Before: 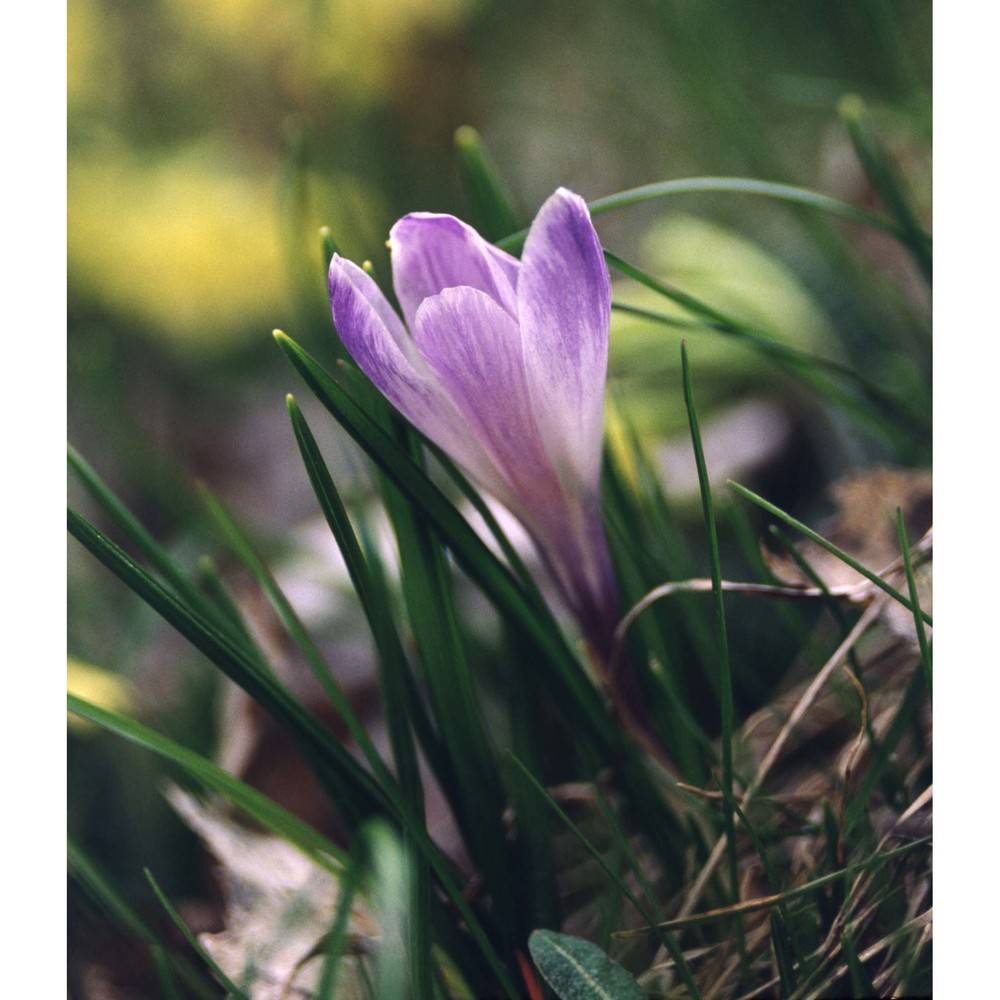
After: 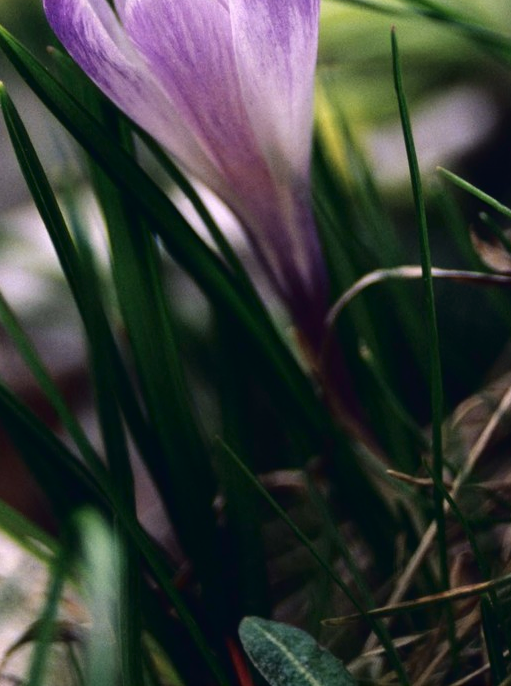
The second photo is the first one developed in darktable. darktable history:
crop and rotate: left 29.038%, top 31.331%, right 19.824%
exposure: compensate exposure bias true, compensate highlight preservation false
tone curve: curves: ch0 [(0, 0) (0.003, 0.001) (0.011, 0.004) (0.025, 0.011) (0.044, 0.021) (0.069, 0.028) (0.1, 0.036) (0.136, 0.051) (0.177, 0.085) (0.224, 0.127) (0.277, 0.193) (0.335, 0.266) (0.399, 0.338) (0.468, 0.419) (0.543, 0.504) (0.623, 0.593) (0.709, 0.689) (0.801, 0.784) (0.898, 0.888) (1, 1)], color space Lab, independent channels, preserve colors none
